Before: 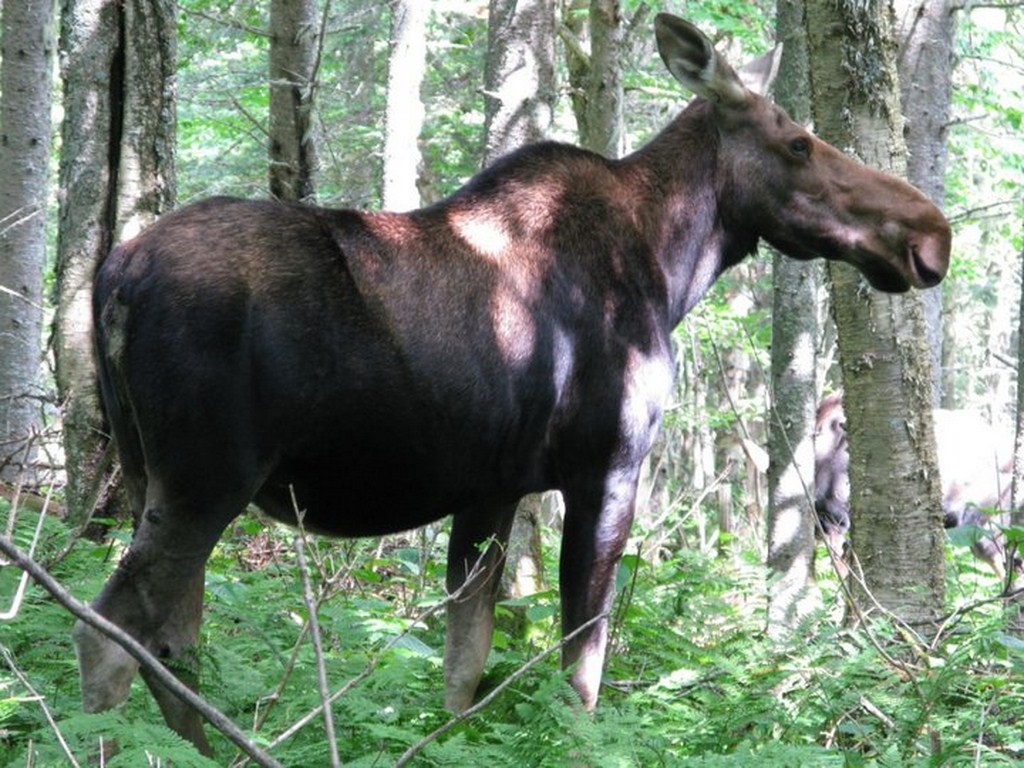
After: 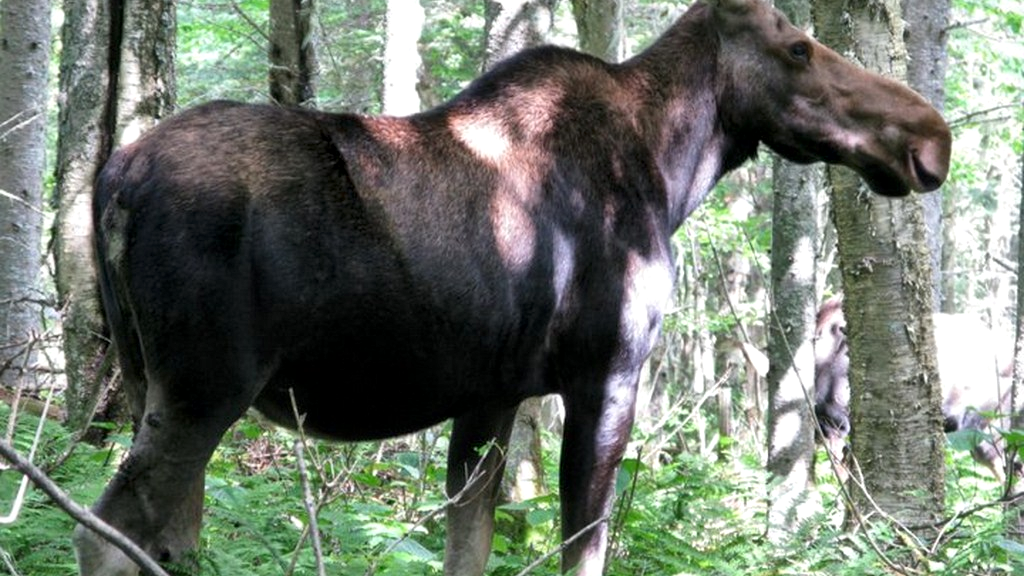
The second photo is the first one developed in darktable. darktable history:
local contrast: mode bilateral grid, contrast 20, coarseness 50, detail 159%, midtone range 0.2
crop and rotate: top 12.5%, bottom 12.5%
